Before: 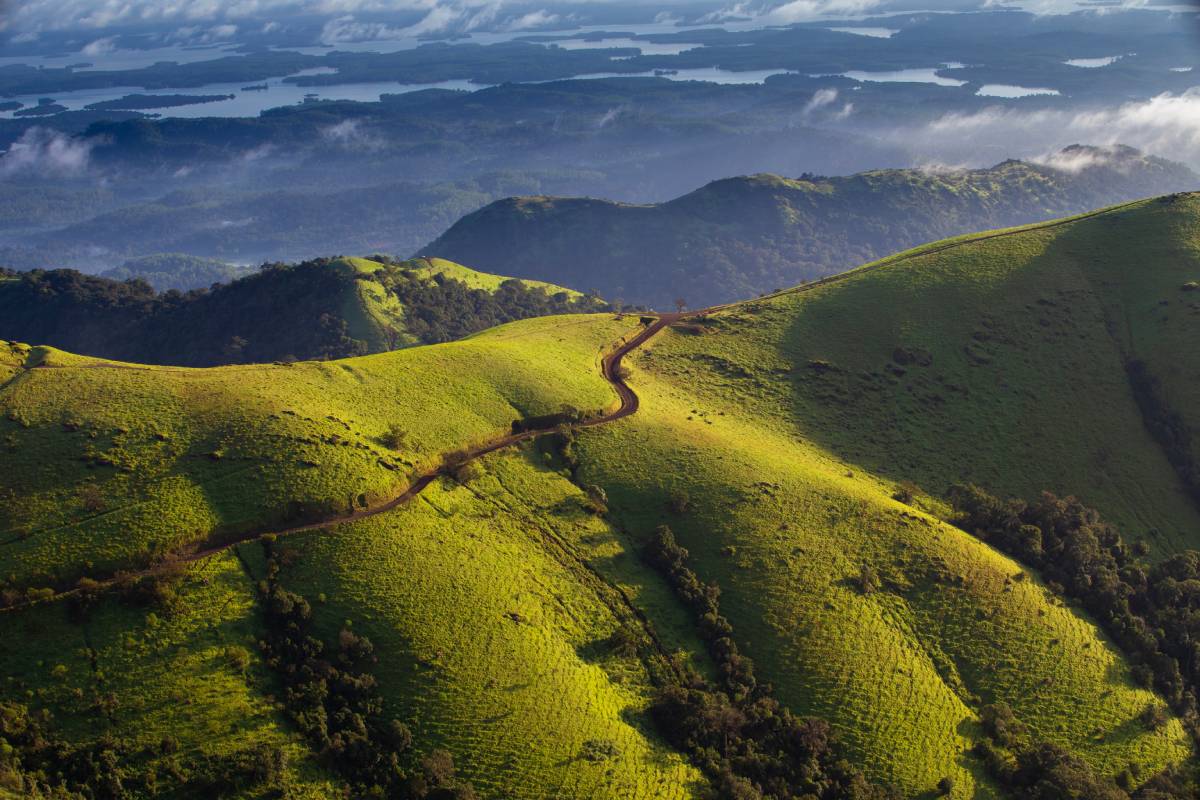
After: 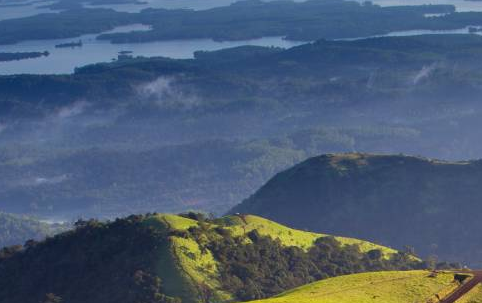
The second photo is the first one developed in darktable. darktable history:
crop: left 15.536%, top 5.461%, right 44.264%, bottom 56.568%
